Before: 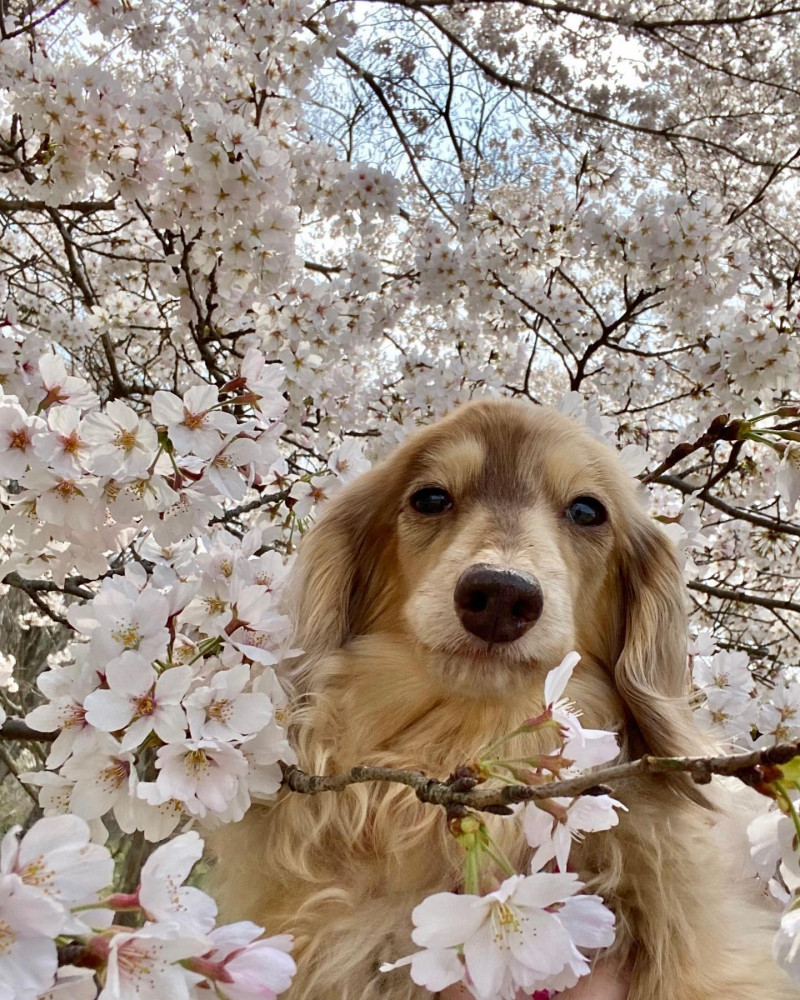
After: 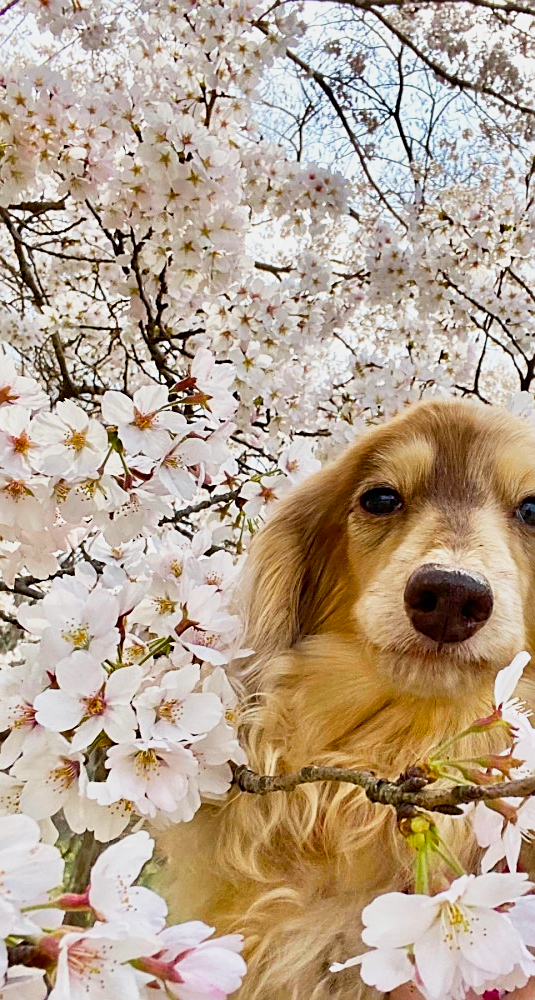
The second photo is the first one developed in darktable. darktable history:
sharpen: on, module defaults
base curve: curves: ch0 [(0, 0) (0.088, 0.125) (0.176, 0.251) (0.354, 0.501) (0.613, 0.749) (1, 0.877)], preserve colors none
color balance rgb: perceptual saturation grading › global saturation 30.928%, global vibrance 9.797%
crop and rotate: left 6.329%, right 26.785%
